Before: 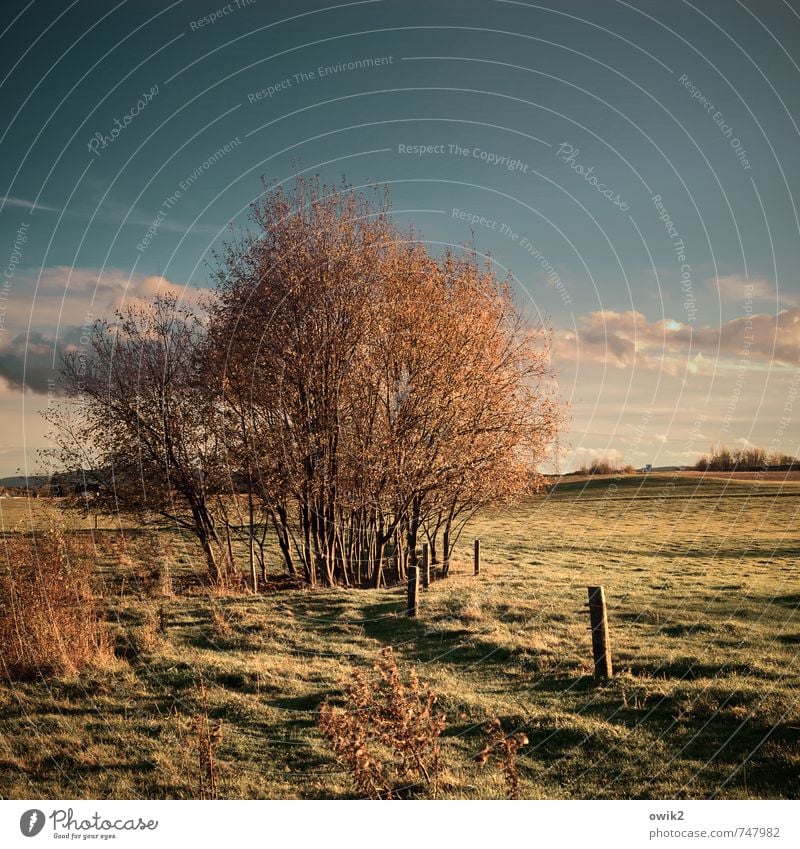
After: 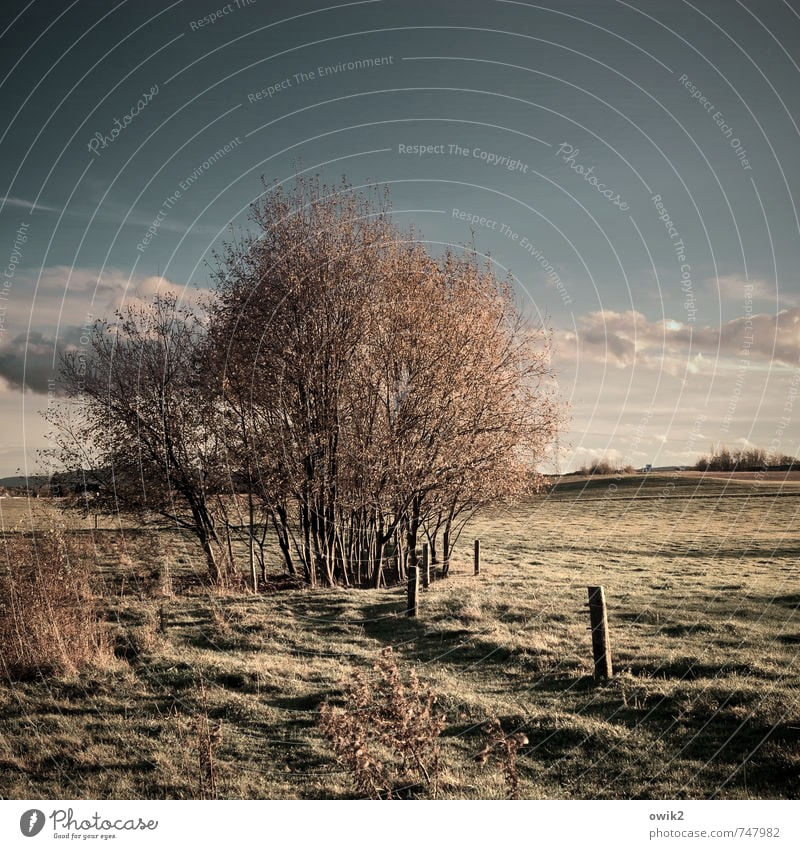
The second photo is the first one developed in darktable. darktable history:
levels: levels [0.016, 0.492, 0.969]
color correction: saturation 0.5
contrast brightness saturation: contrast 0.04, saturation 0.16
